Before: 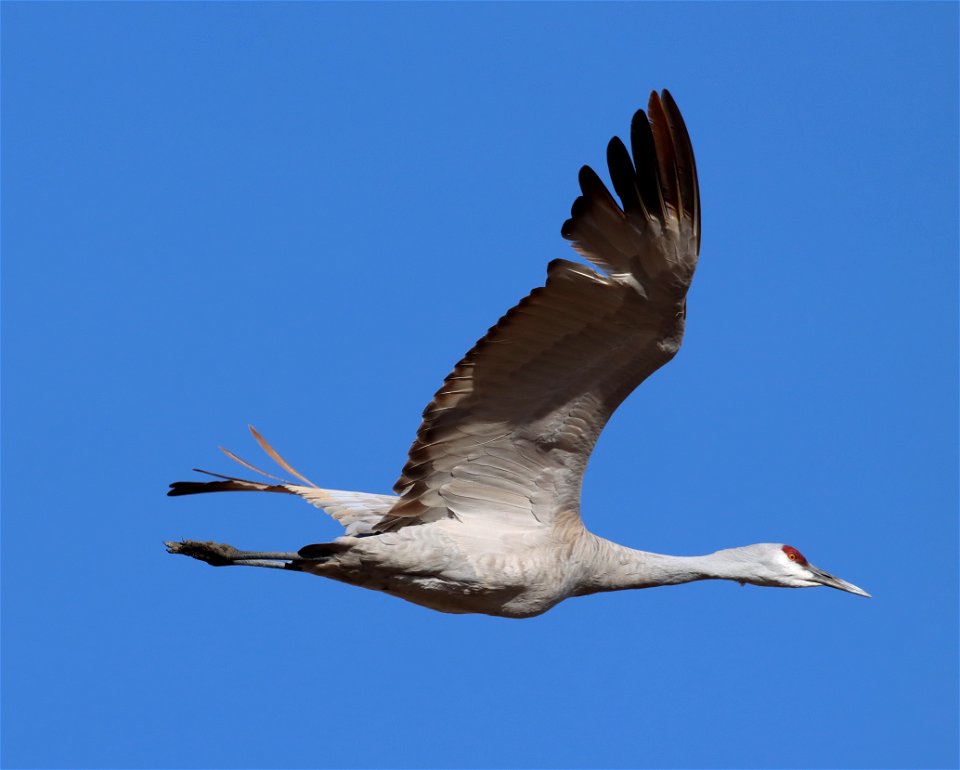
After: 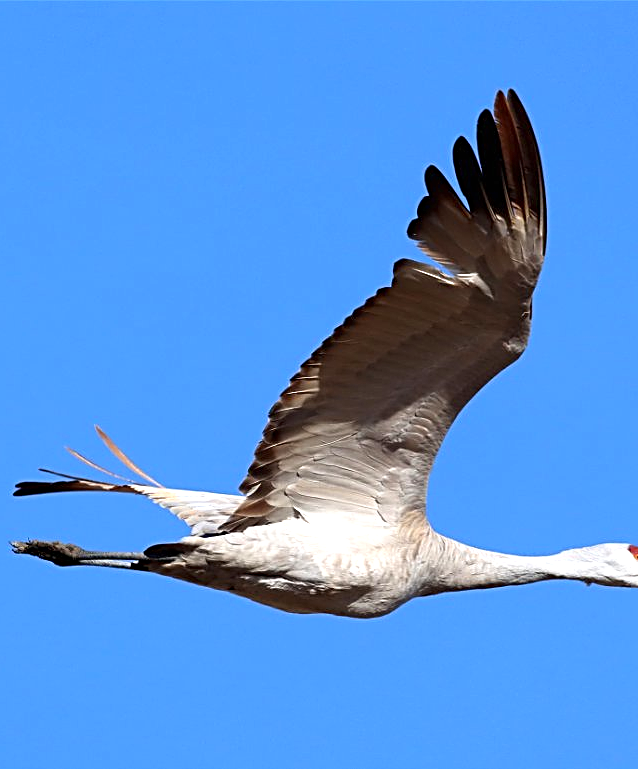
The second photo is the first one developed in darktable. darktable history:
exposure: black level correction 0, exposure 0.693 EV, compensate highlight preservation false
sharpen: radius 2.535, amount 0.623
crop and rotate: left 16.083%, right 17.447%
